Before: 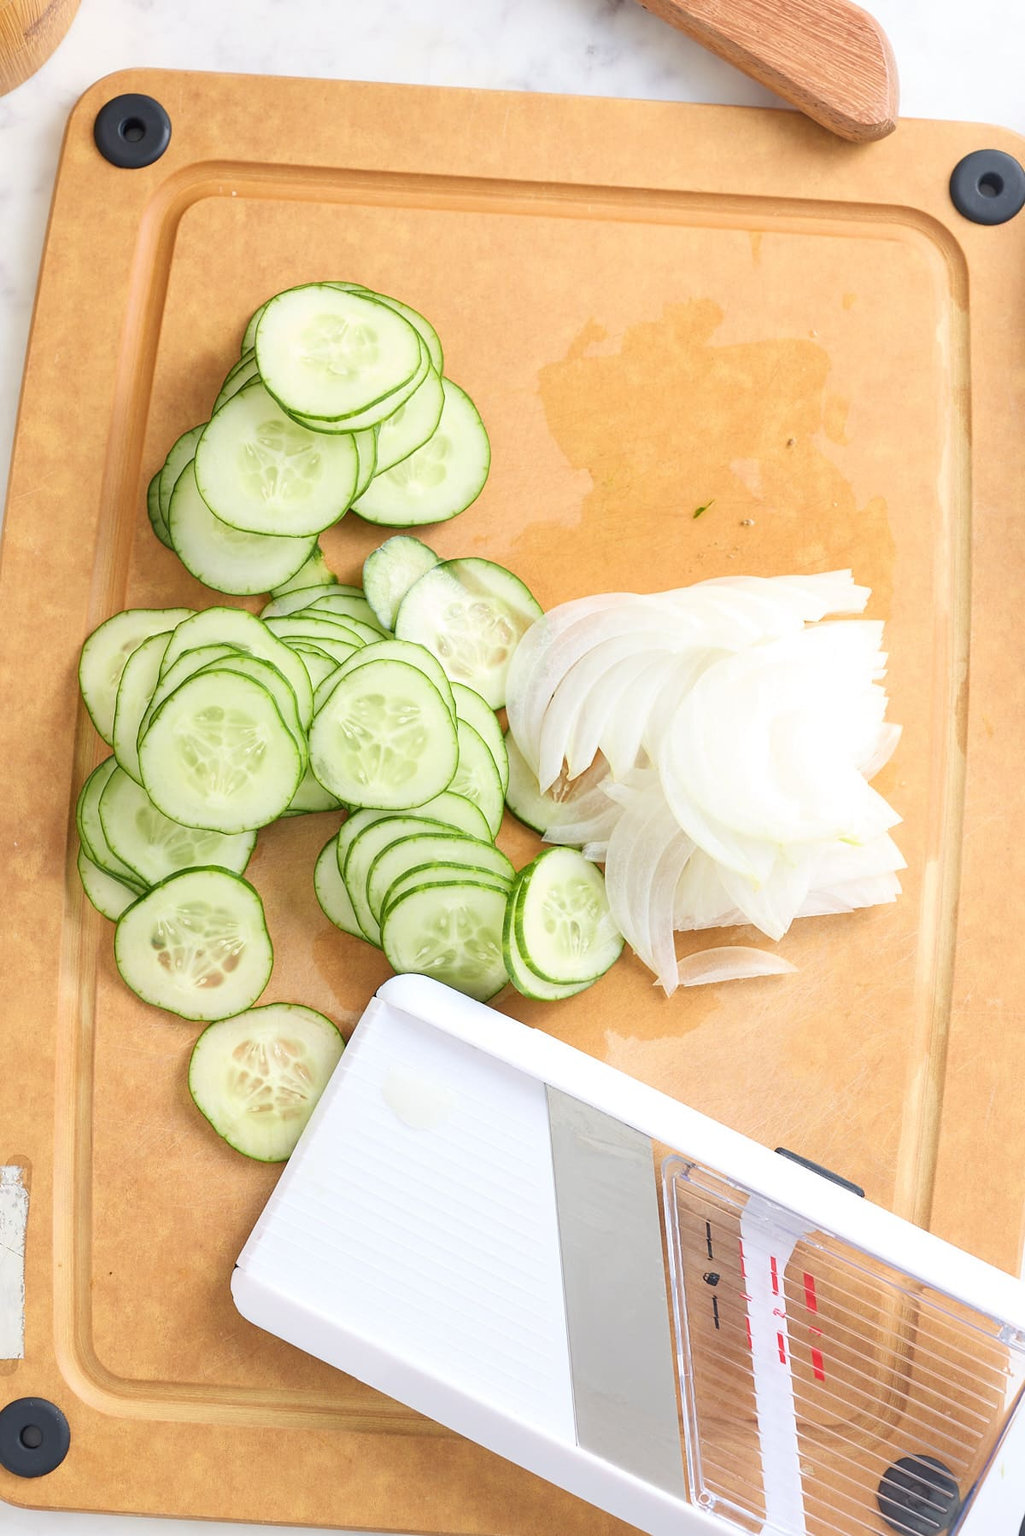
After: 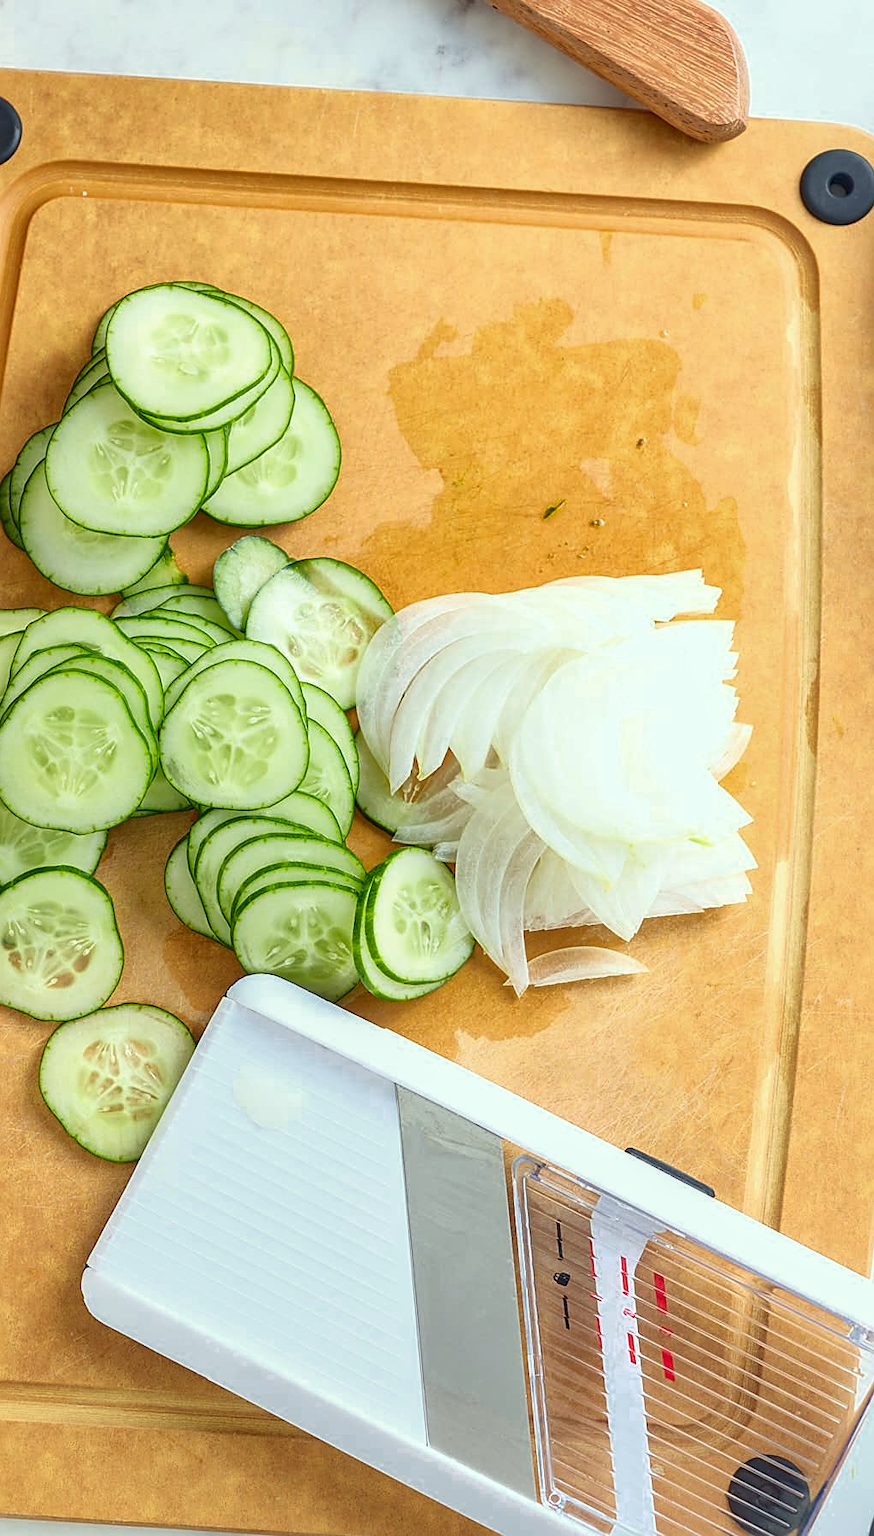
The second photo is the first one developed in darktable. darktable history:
sharpen: on, module defaults
crop and rotate: left 14.607%
color zones: curves: ch0 [(0.25, 0.5) (0.636, 0.25) (0.75, 0.5)]
local contrast: on, module defaults
contrast brightness saturation: contrast 0.2, brightness -0.106, saturation 0.098
color correction: highlights a* -6.79, highlights b* 0.719
shadows and highlights: on, module defaults
